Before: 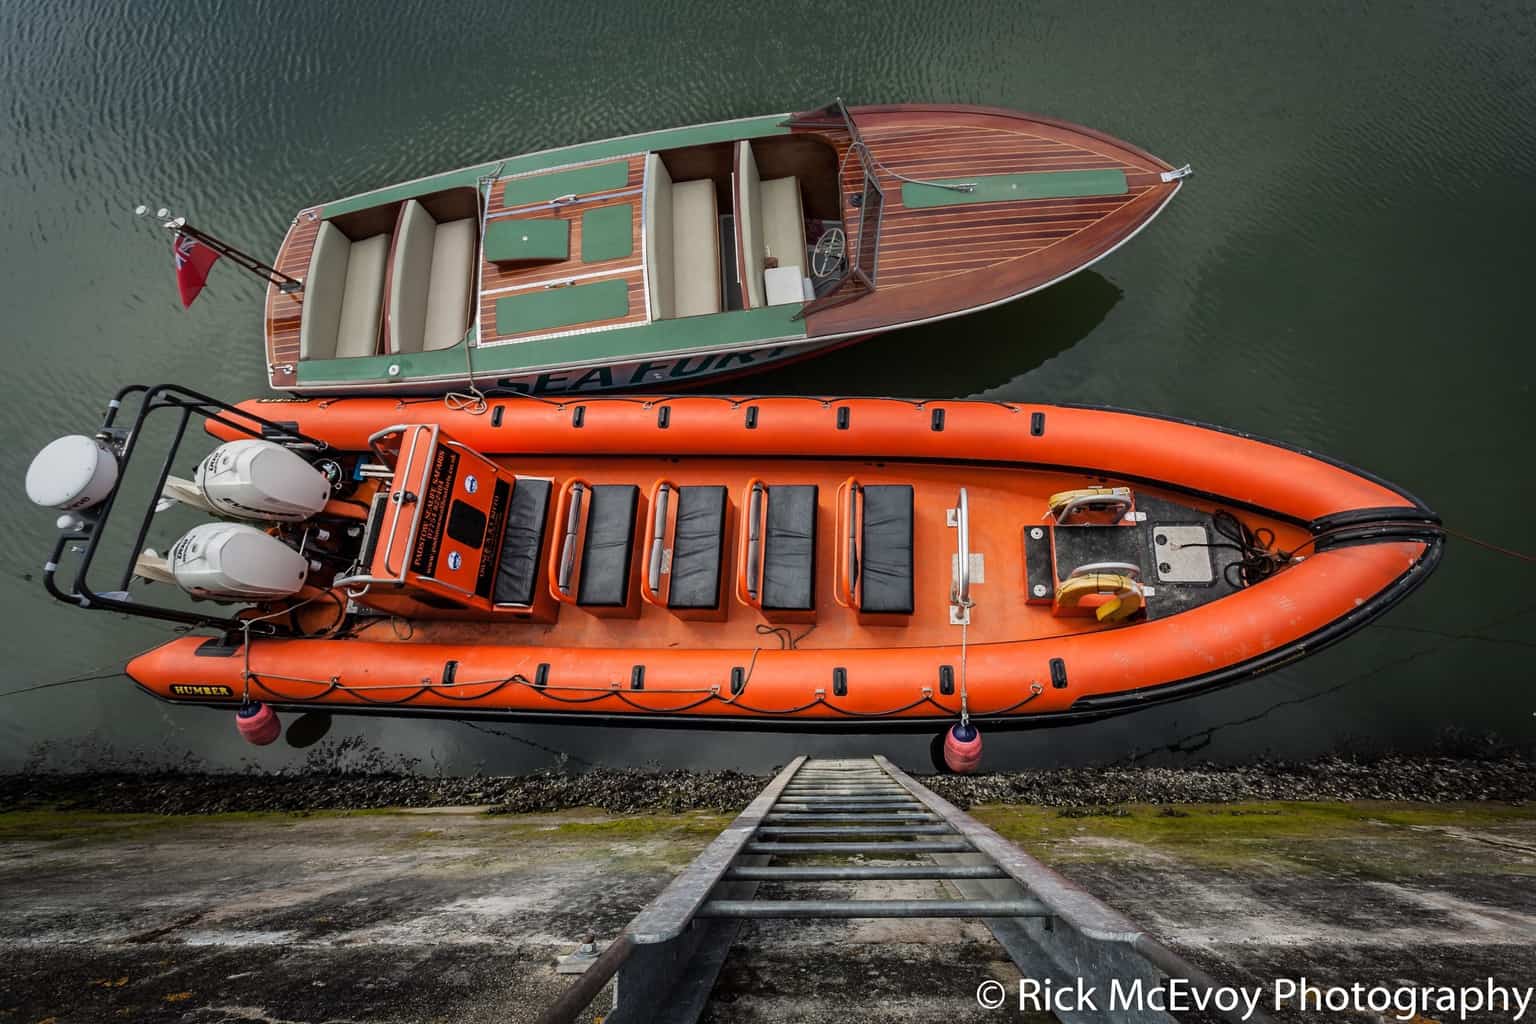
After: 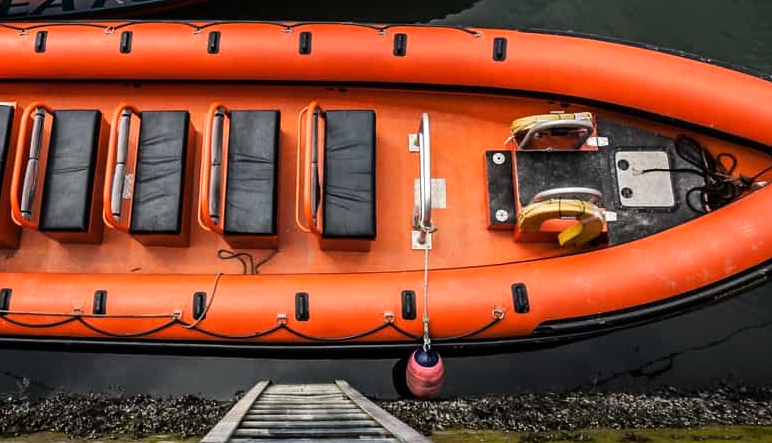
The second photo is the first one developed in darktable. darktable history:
crop: left 35.03%, top 36.625%, right 14.663%, bottom 20.057%
tone equalizer: -8 EV -0.417 EV, -7 EV -0.389 EV, -6 EV -0.333 EV, -5 EV -0.222 EV, -3 EV 0.222 EV, -2 EV 0.333 EV, -1 EV 0.389 EV, +0 EV 0.417 EV, edges refinement/feathering 500, mask exposure compensation -1.57 EV, preserve details no
